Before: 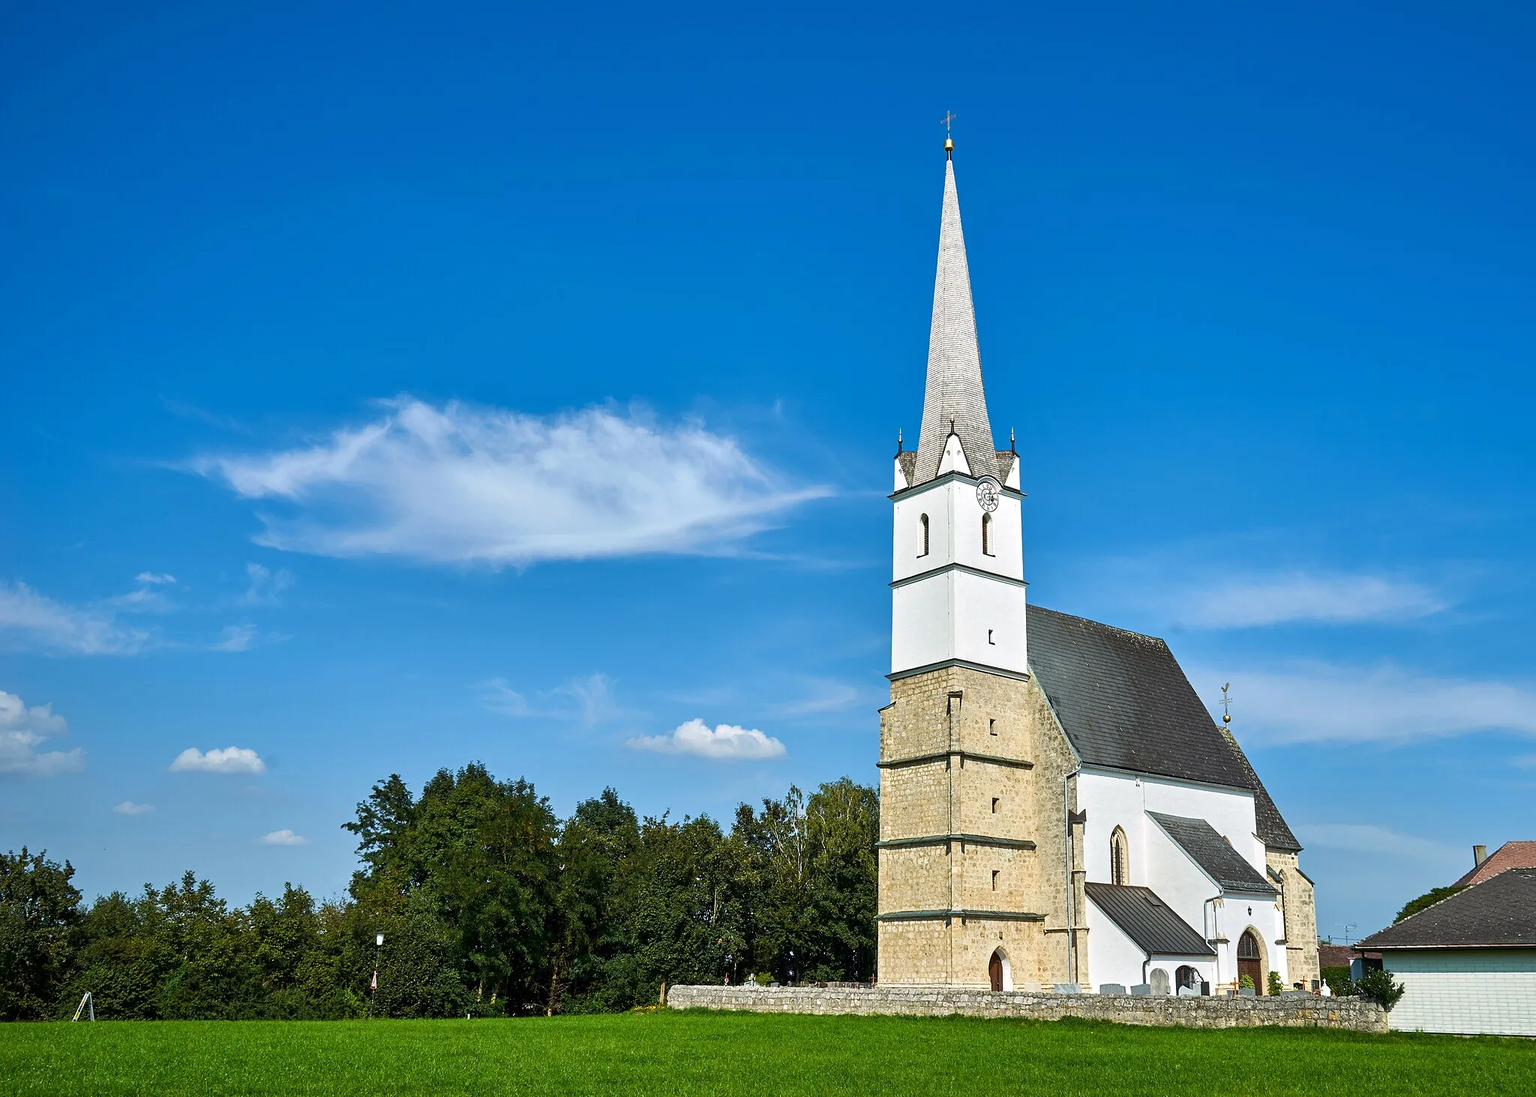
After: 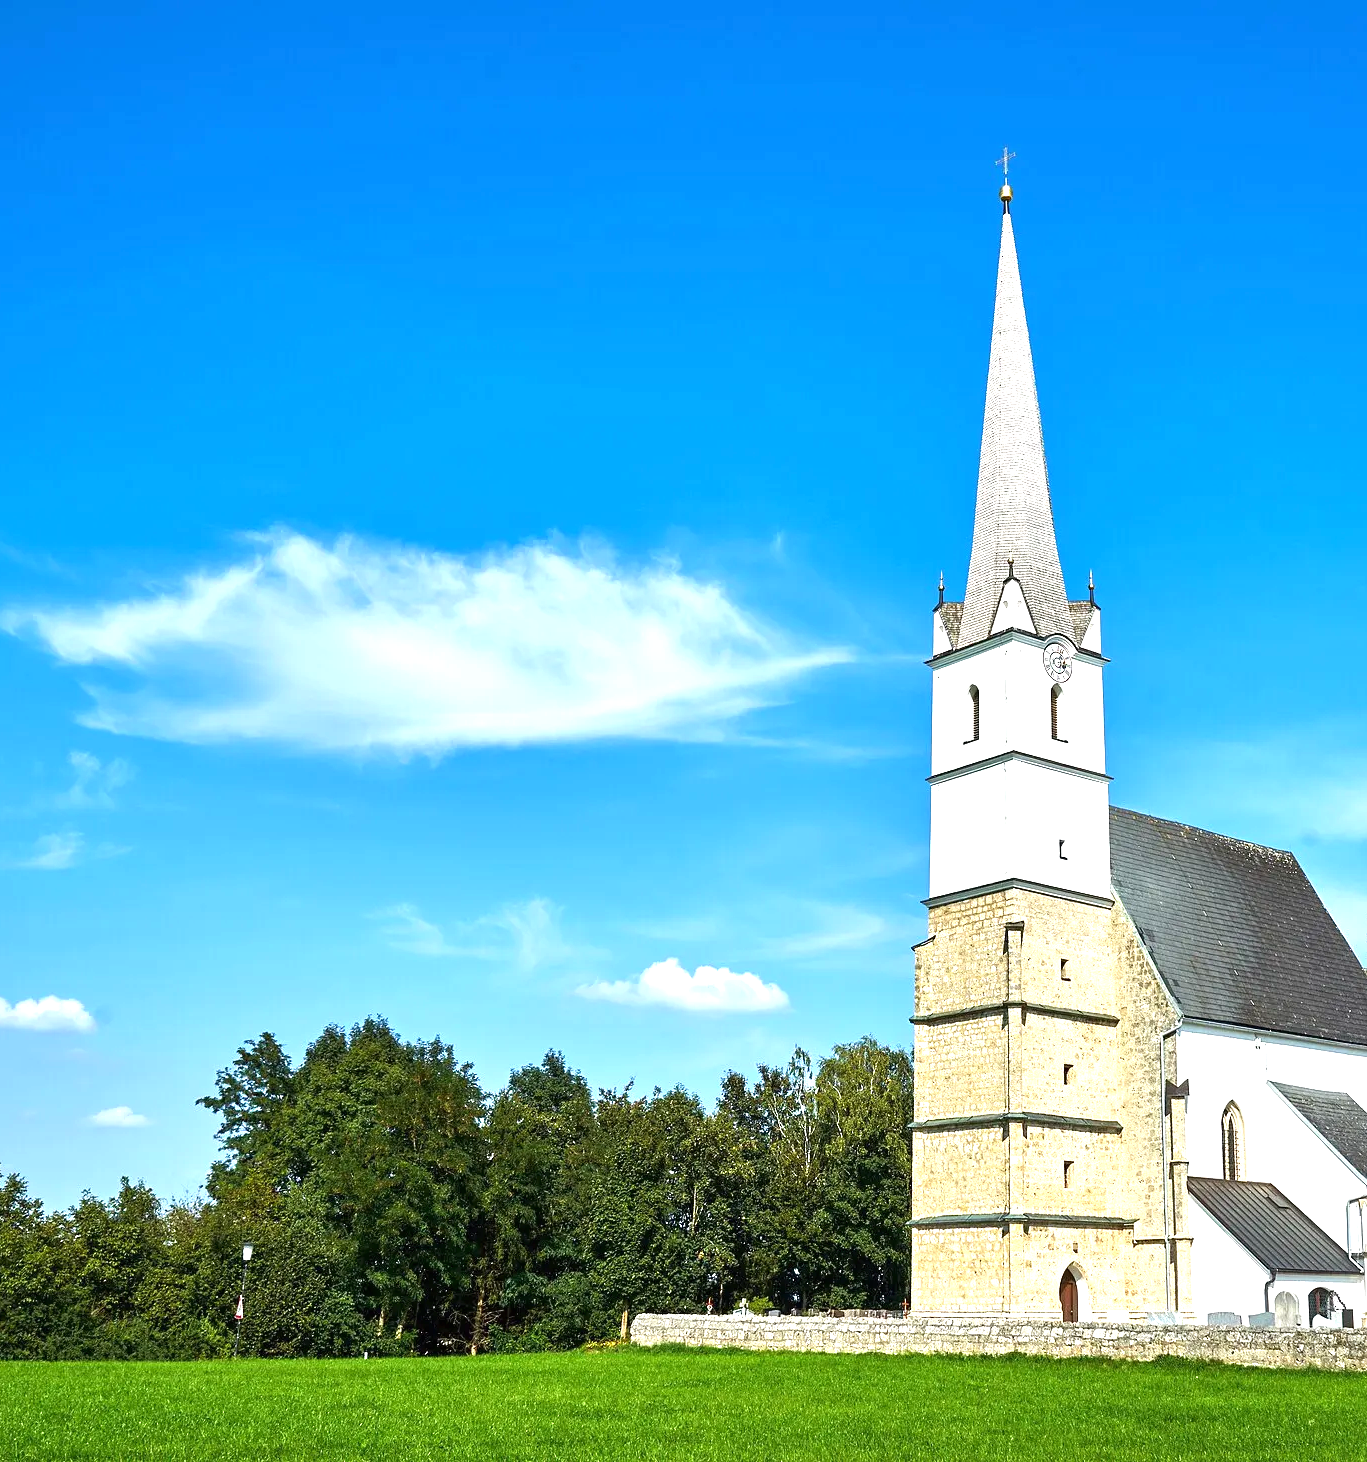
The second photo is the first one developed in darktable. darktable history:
crop and rotate: left 12.679%, right 20.541%
exposure: black level correction 0, exposure 1 EV, compensate highlight preservation false
